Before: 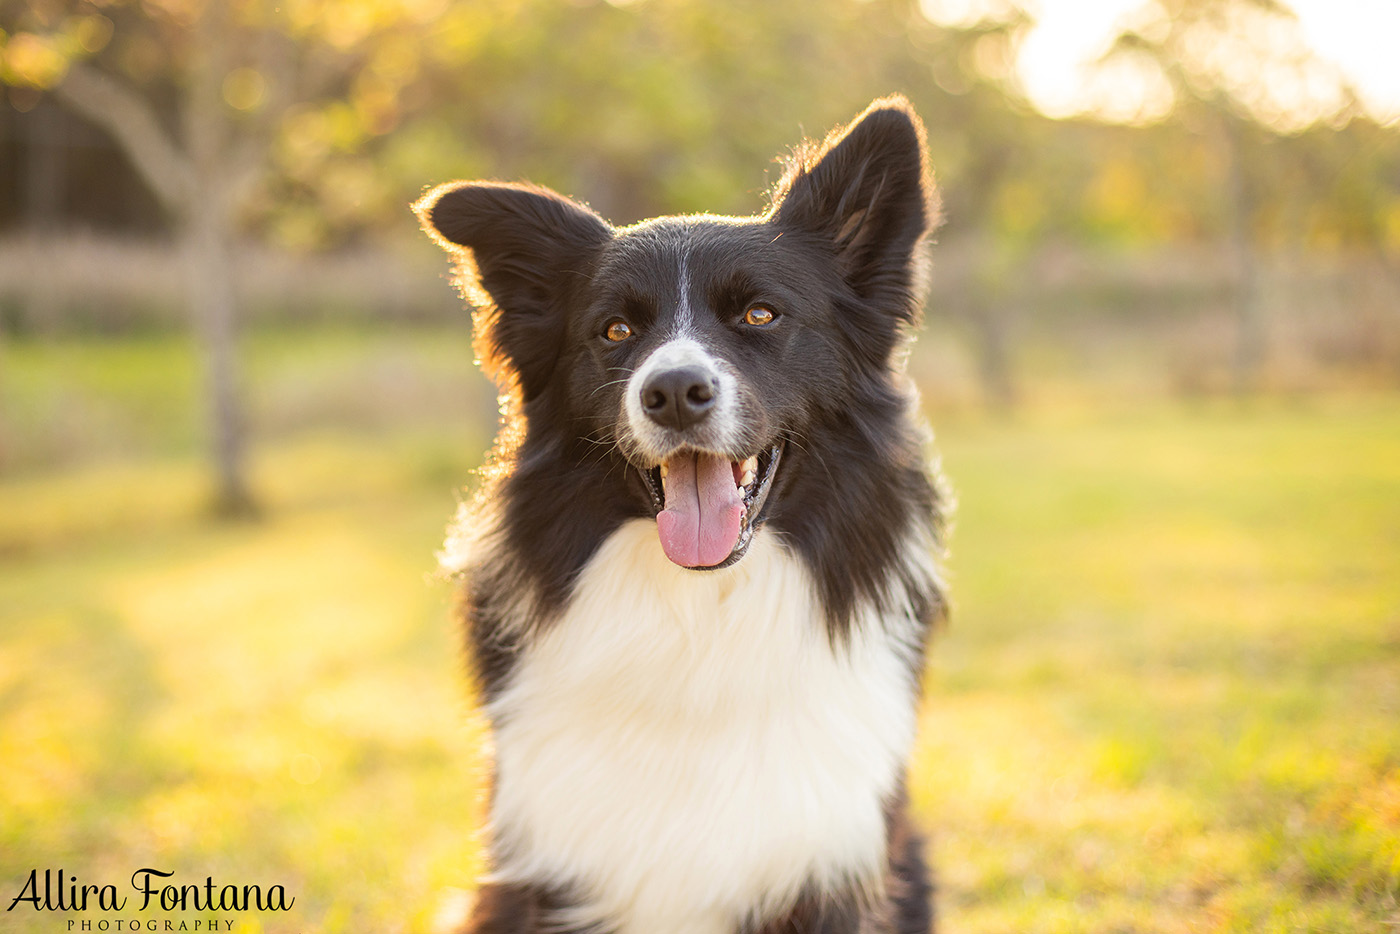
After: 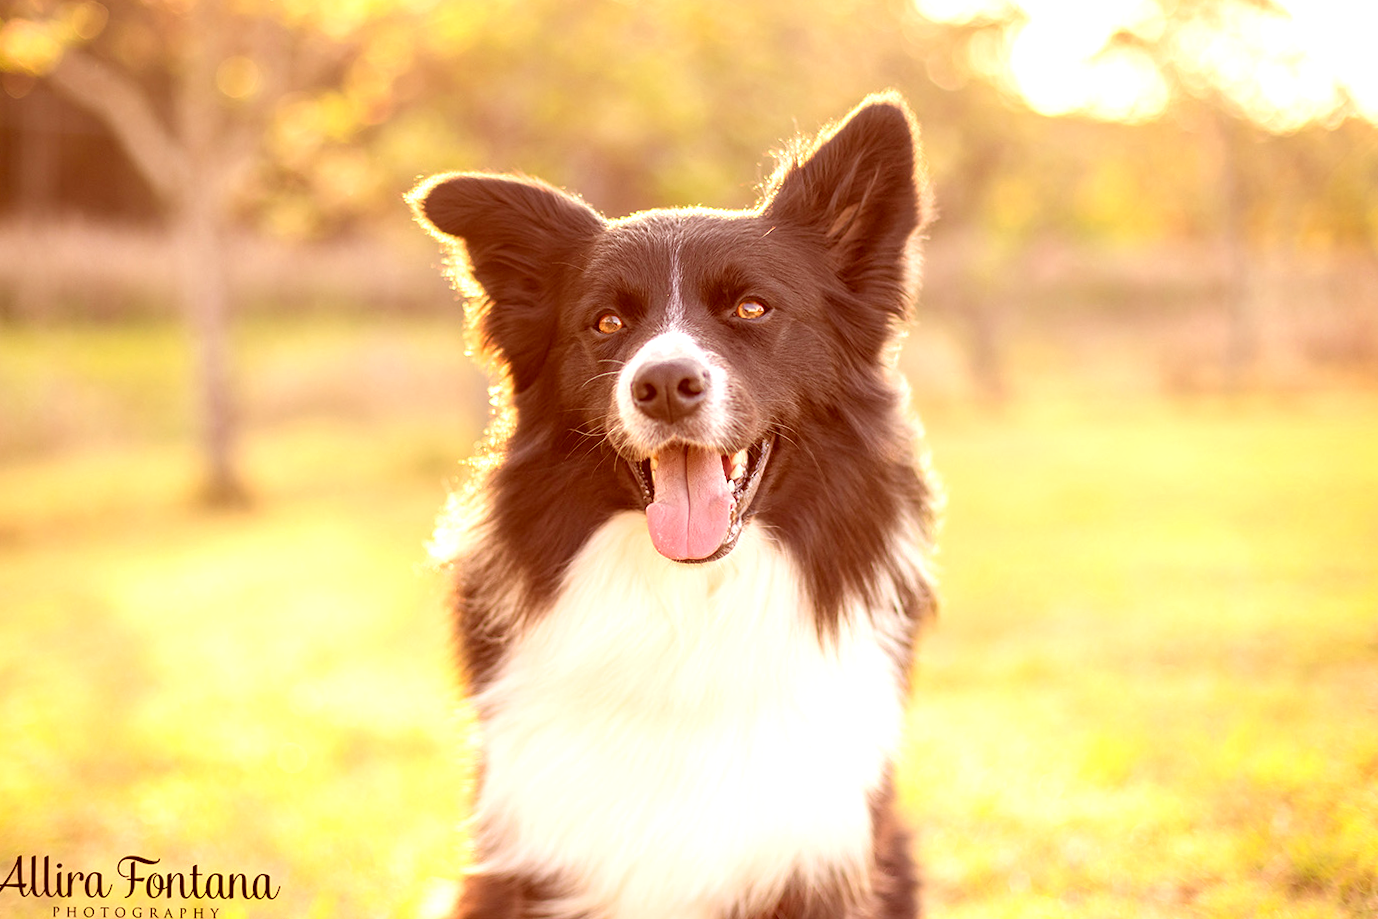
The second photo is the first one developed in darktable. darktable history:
crop and rotate: angle -0.585°
exposure: black level correction -0.002, exposure 0.546 EV, compensate exposure bias true, compensate highlight preservation false
levels: levels [0, 0.478, 1]
color correction: highlights a* 9.12, highlights b* 9.08, shadows a* 39.38, shadows b* 39.38, saturation 0.818
